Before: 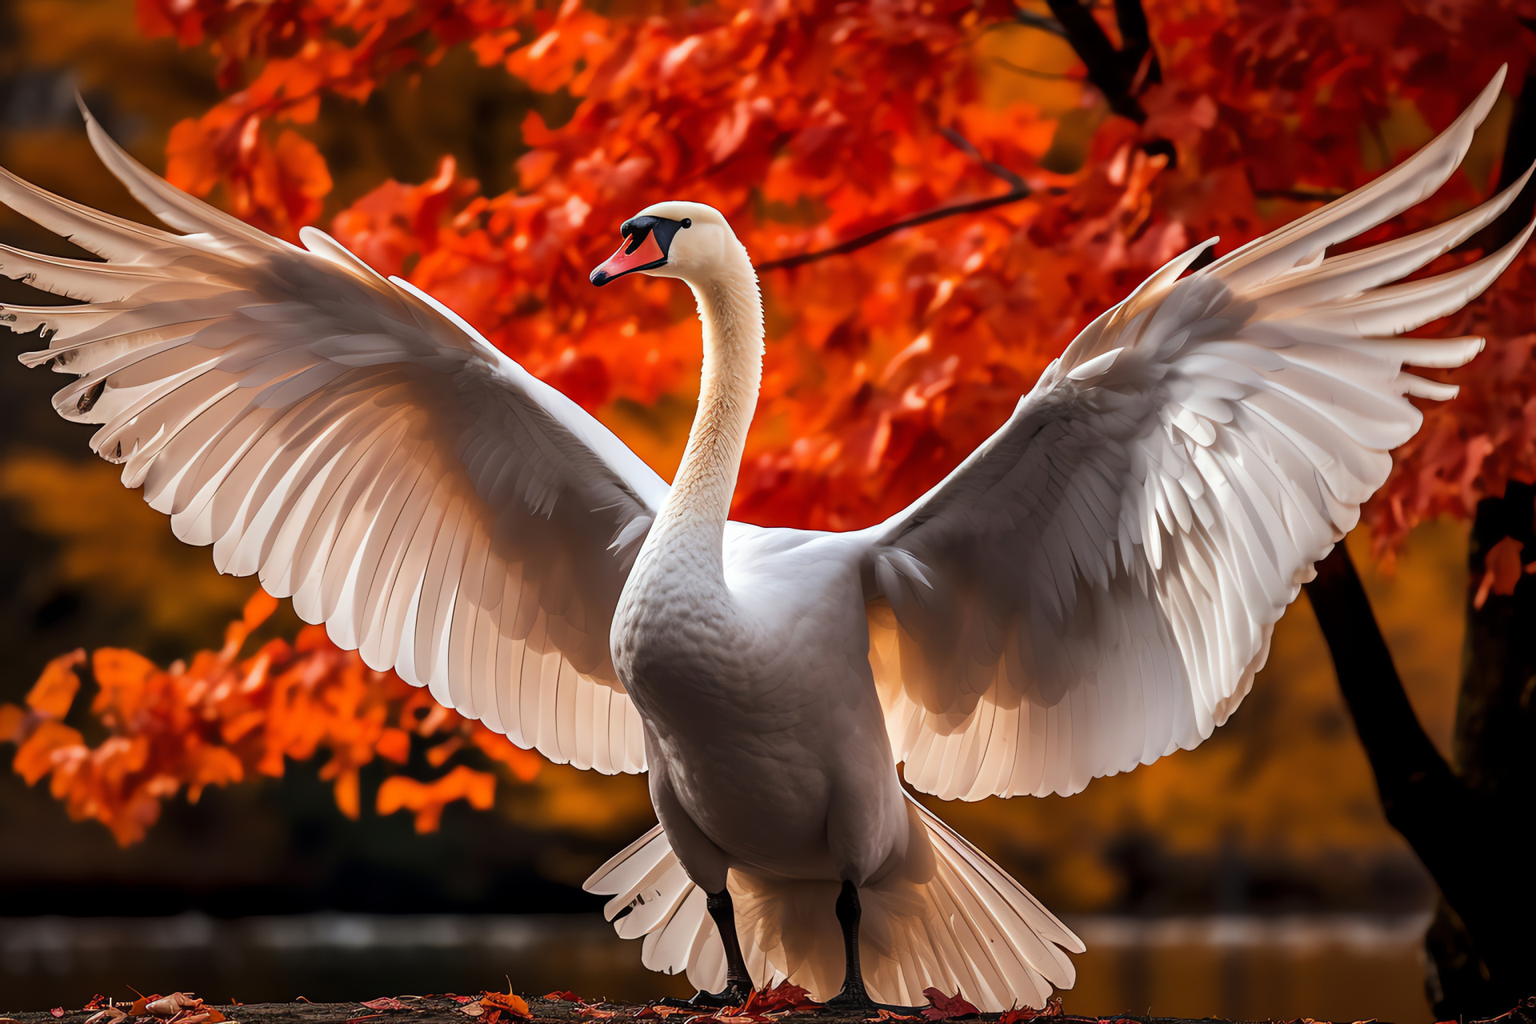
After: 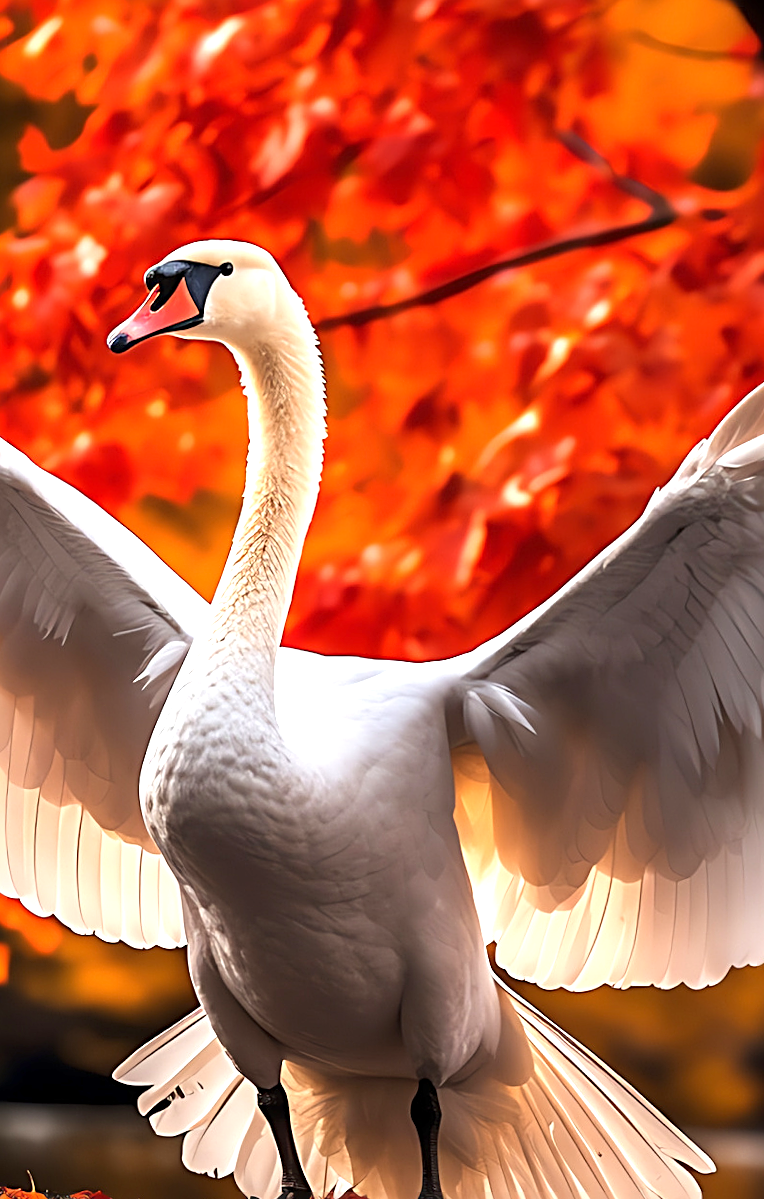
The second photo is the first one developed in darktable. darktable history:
exposure: exposure 0.95 EV, compensate highlight preservation false
rotate and perspective: rotation 0.062°, lens shift (vertical) 0.115, lens shift (horizontal) -0.133, crop left 0.047, crop right 0.94, crop top 0.061, crop bottom 0.94
crop: left 28.583%, right 29.231%
sharpen: radius 2.676, amount 0.669
